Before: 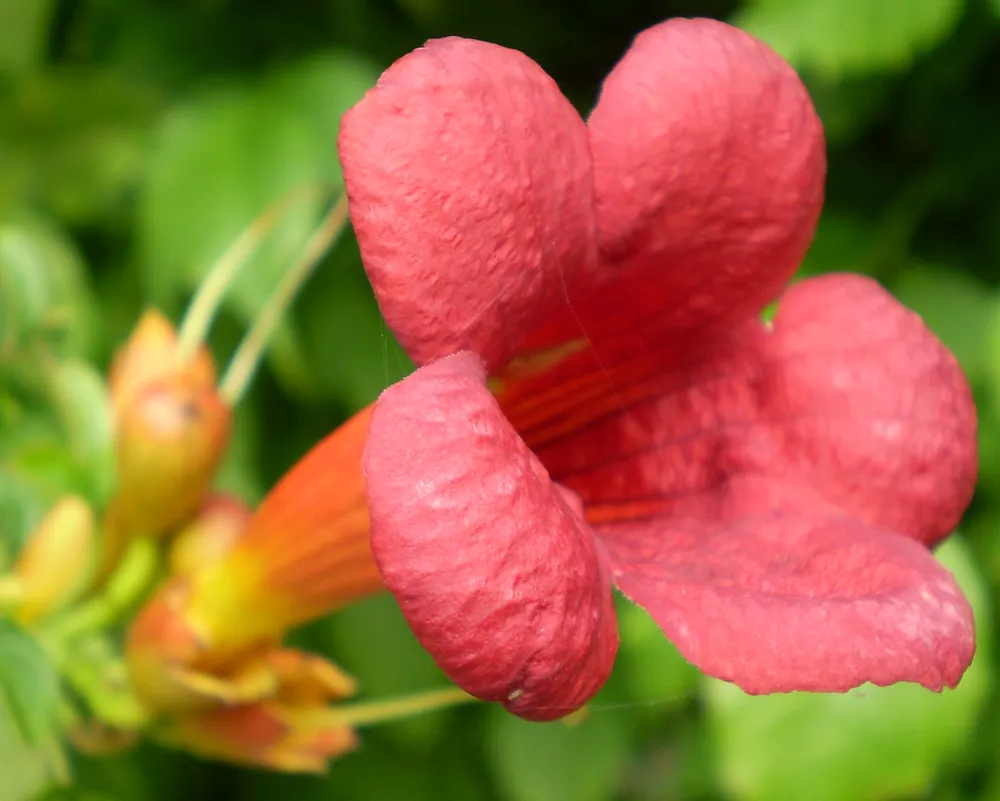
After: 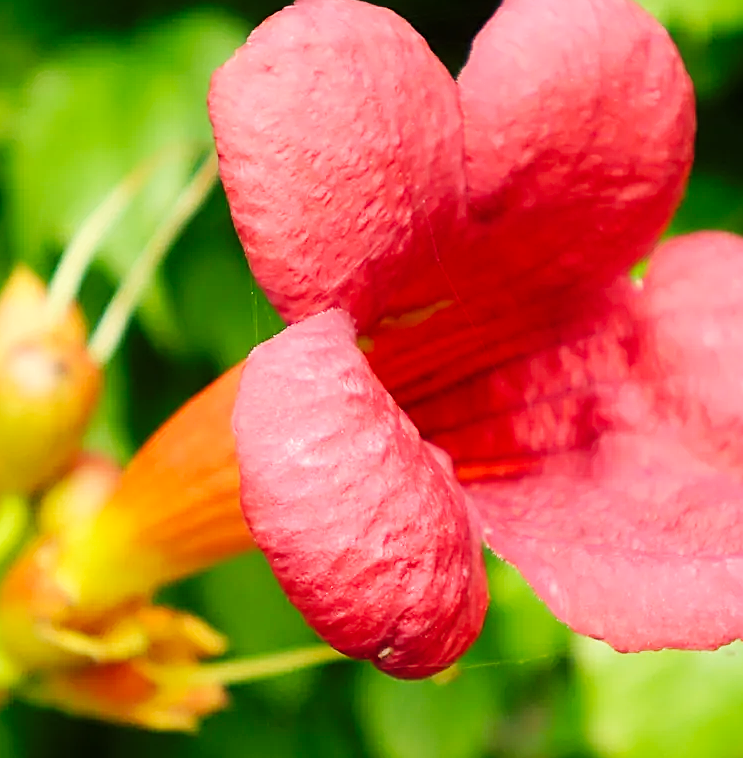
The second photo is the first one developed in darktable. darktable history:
crop and rotate: left 13.06%, top 5.258%, right 12.564%
tone equalizer: edges refinement/feathering 500, mask exposure compensation -1.57 EV, preserve details no
sharpen: radius 2.532, amount 0.623
base curve: curves: ch0 [(0, 0) (0.032, 0.025) (0.121, 0.166) (0.206, 0.329) (0.605, 0.79) (1, 1)], preserve colors none
